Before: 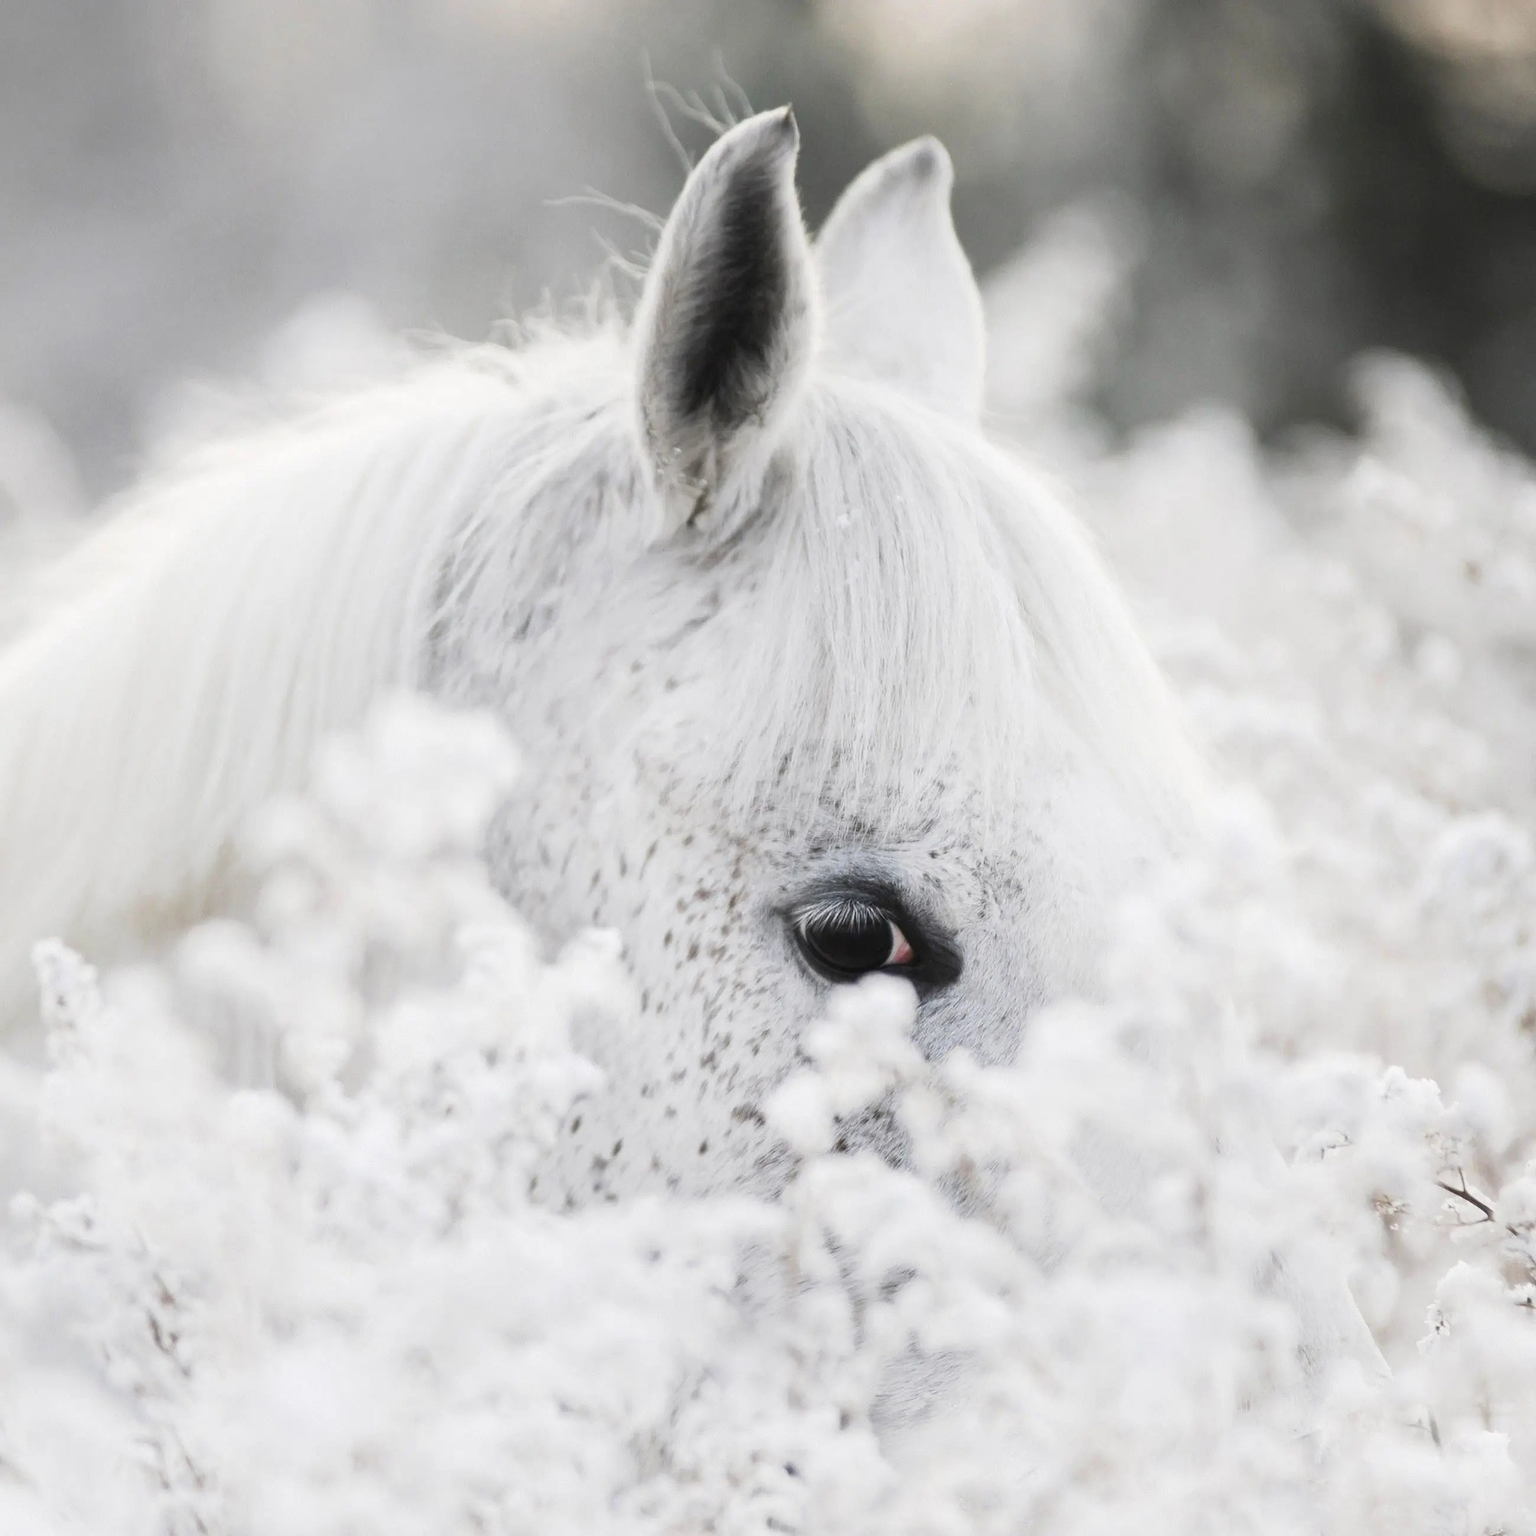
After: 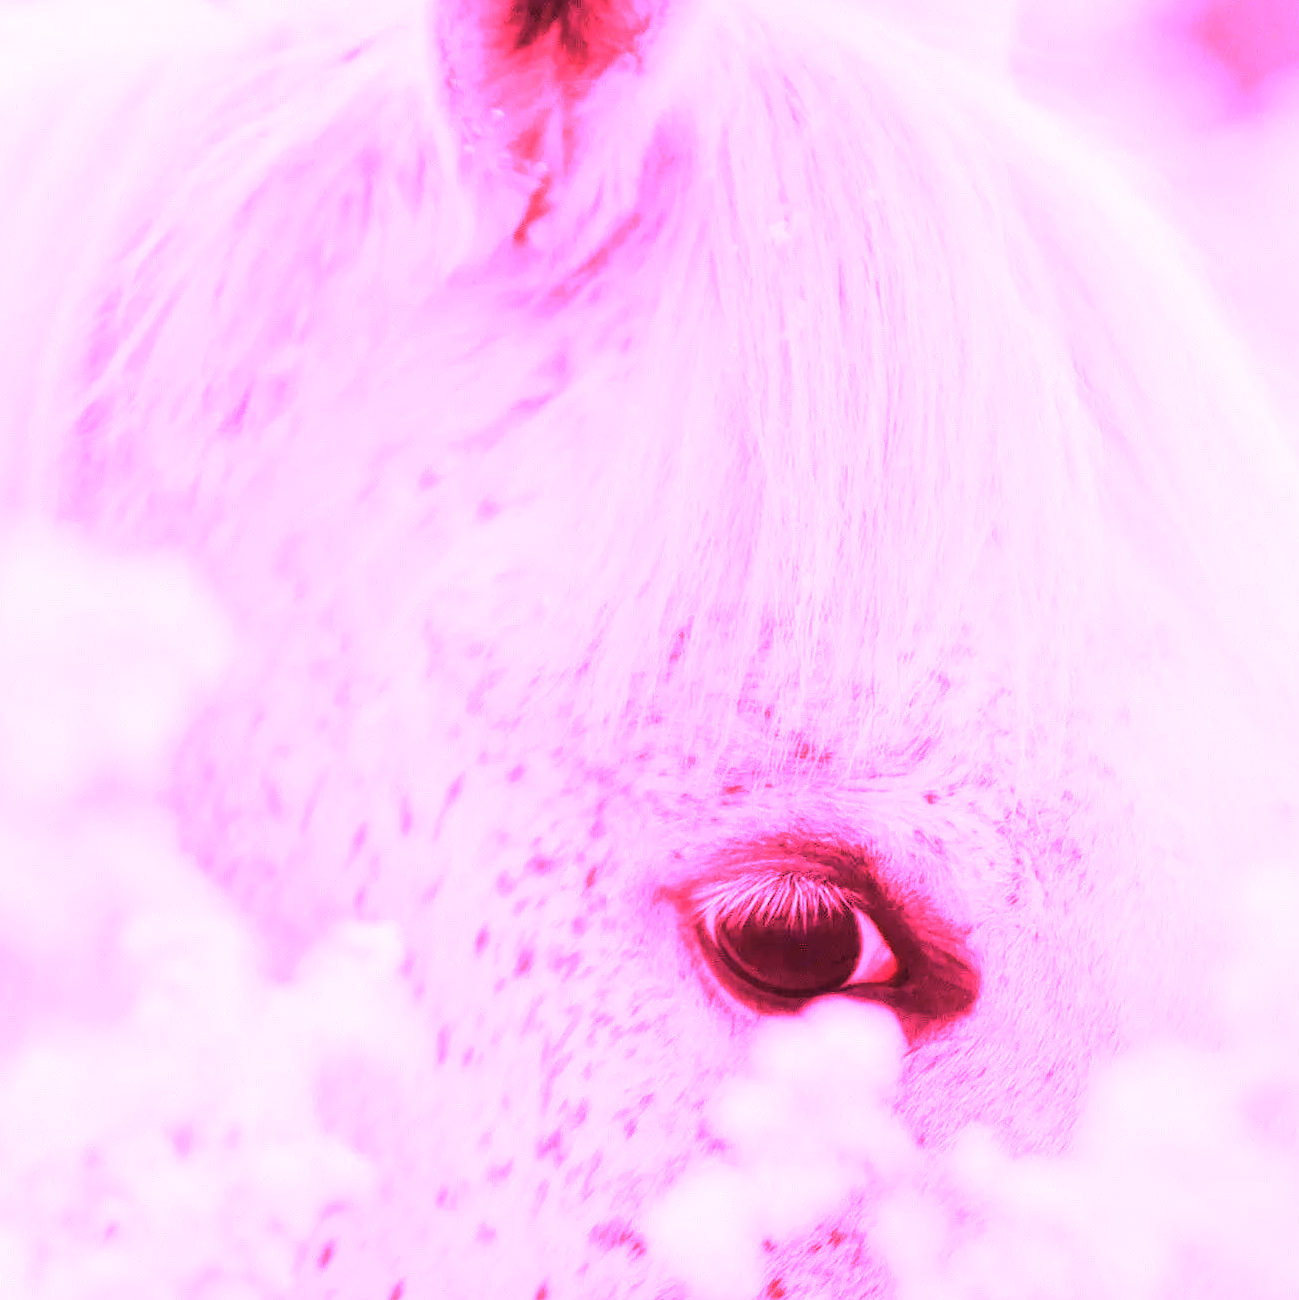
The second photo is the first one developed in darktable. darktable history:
white balance: red 4.26, blue 1.802
crop: left 25%, top 25%, right 25%, bottom 25%
